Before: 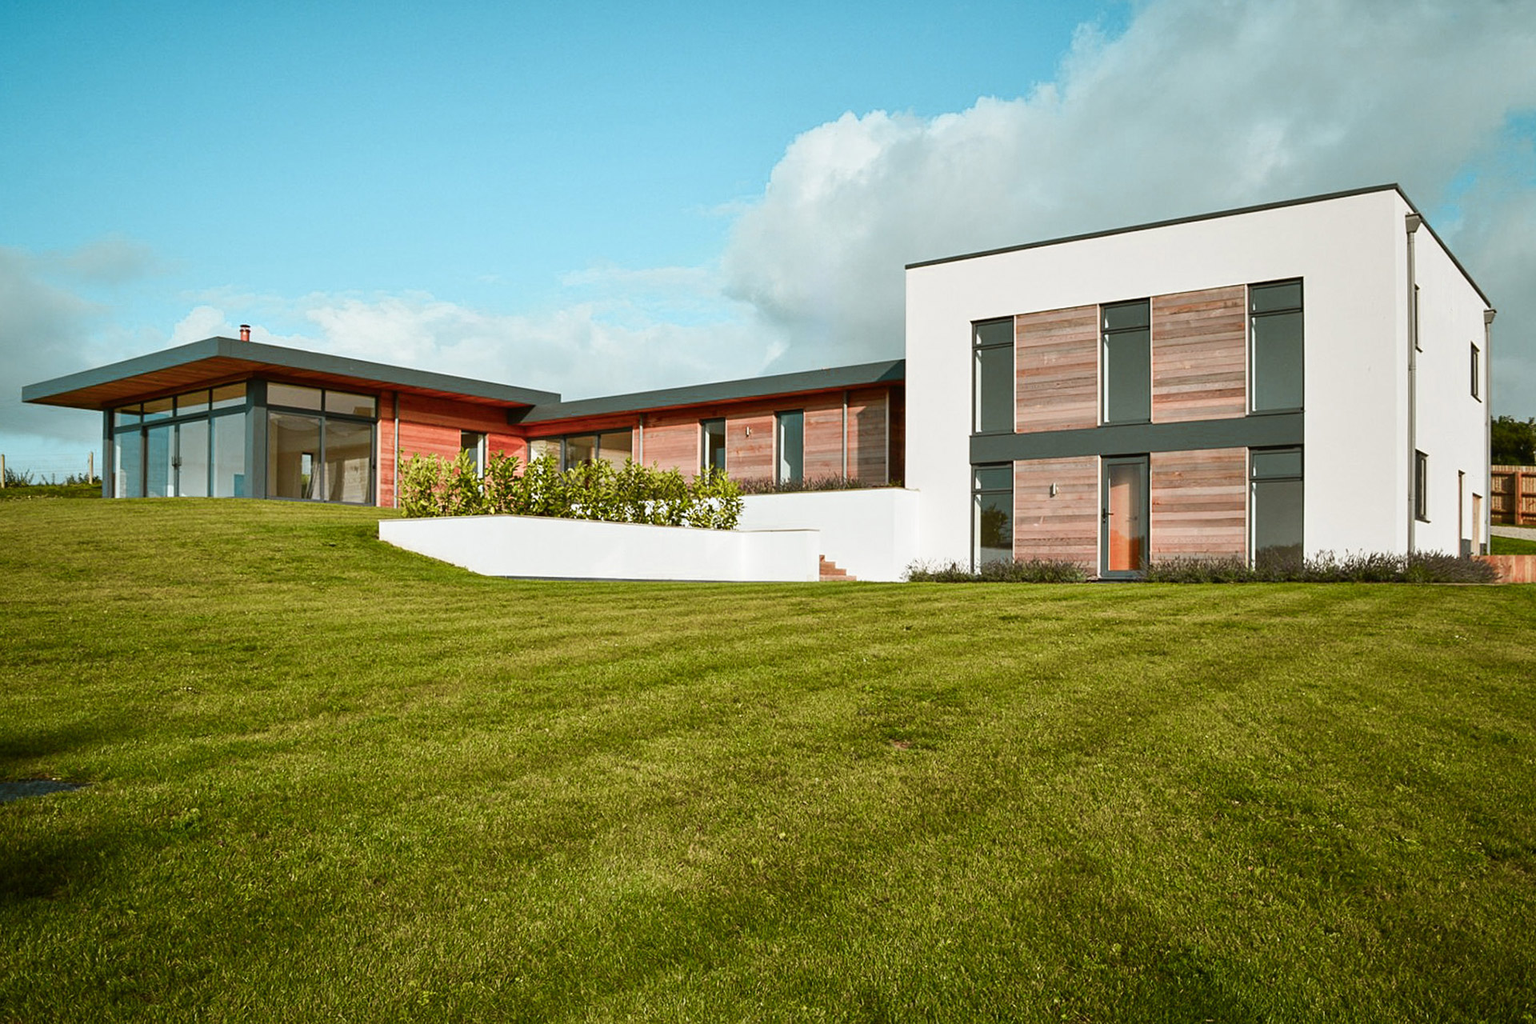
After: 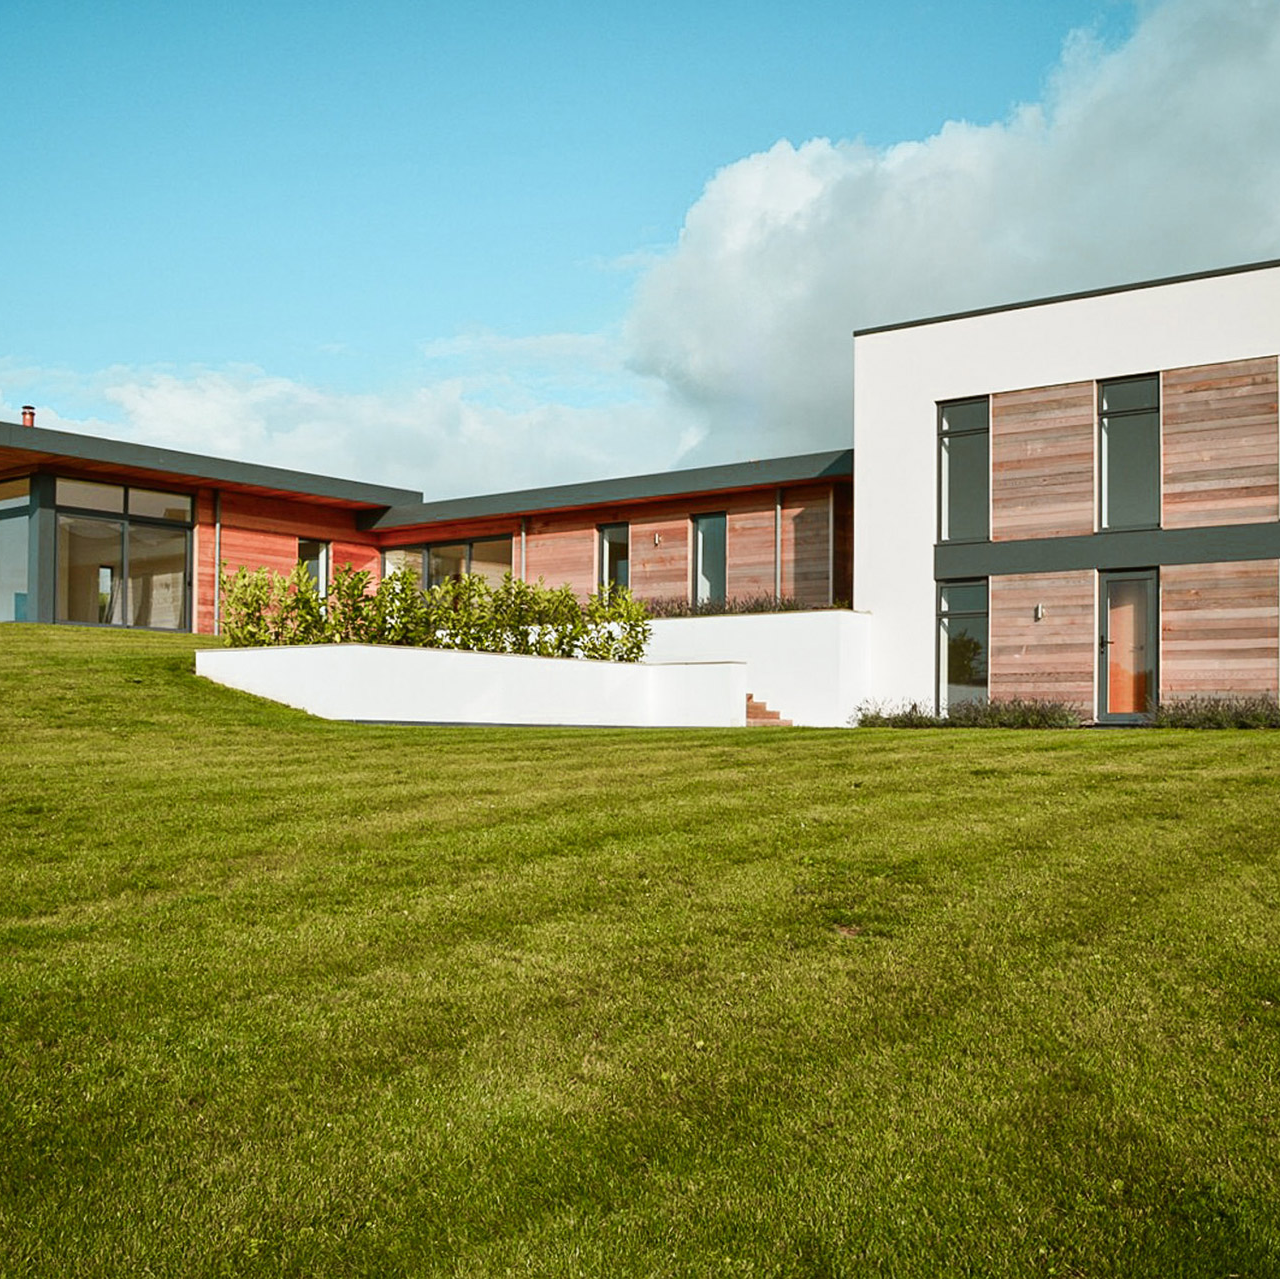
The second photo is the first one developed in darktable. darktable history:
crop and rotate: left 14.497%, right 18.83%
